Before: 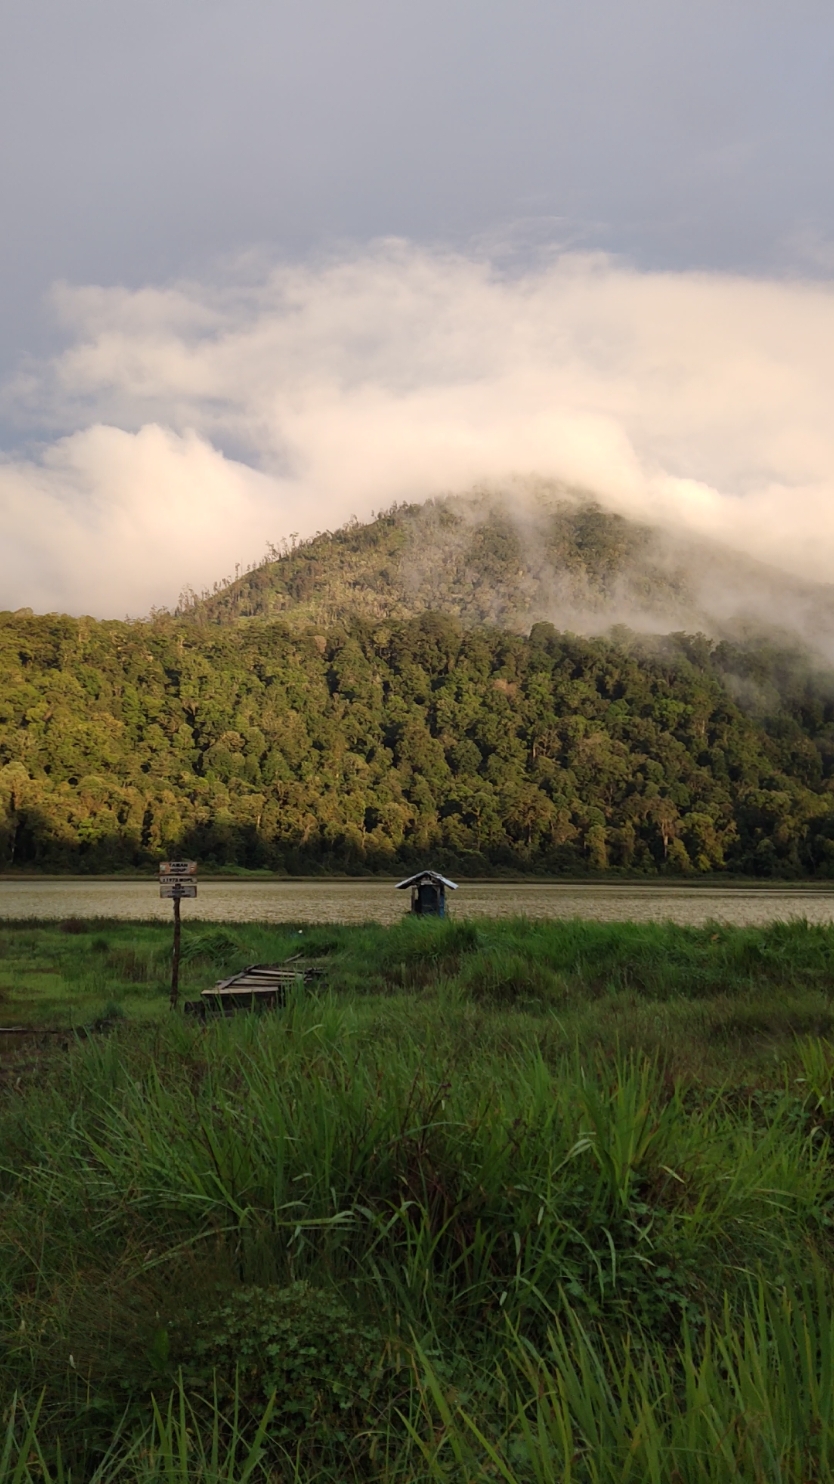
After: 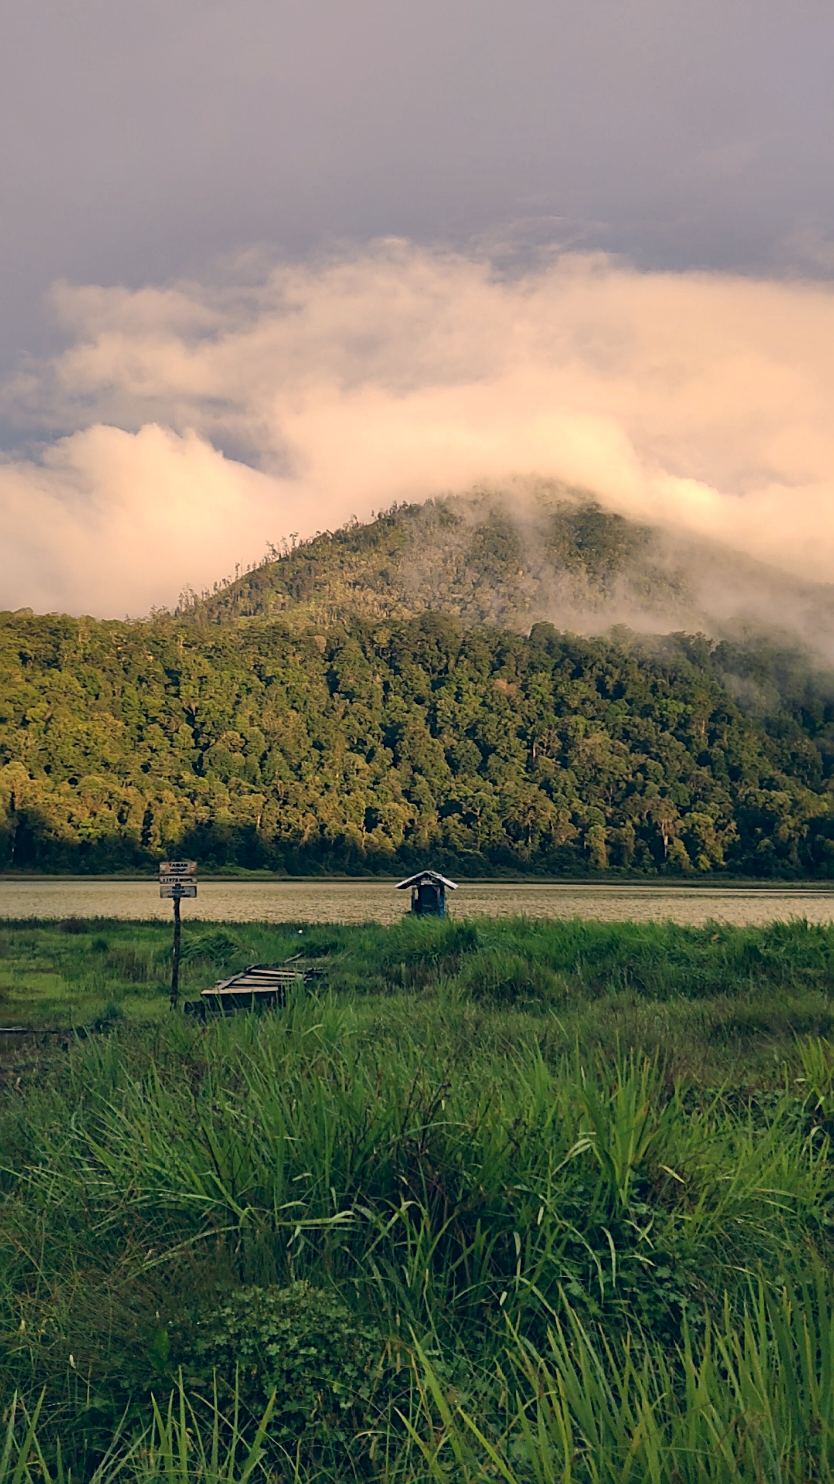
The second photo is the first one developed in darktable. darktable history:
shadows and highlights: low approximation 0.01, soften with gaussian
sharpen: on, module defaults
color correction: highlights a* 10.35, highlights b* 14.42, shadows a* -10.03, shadows b* -14.82
